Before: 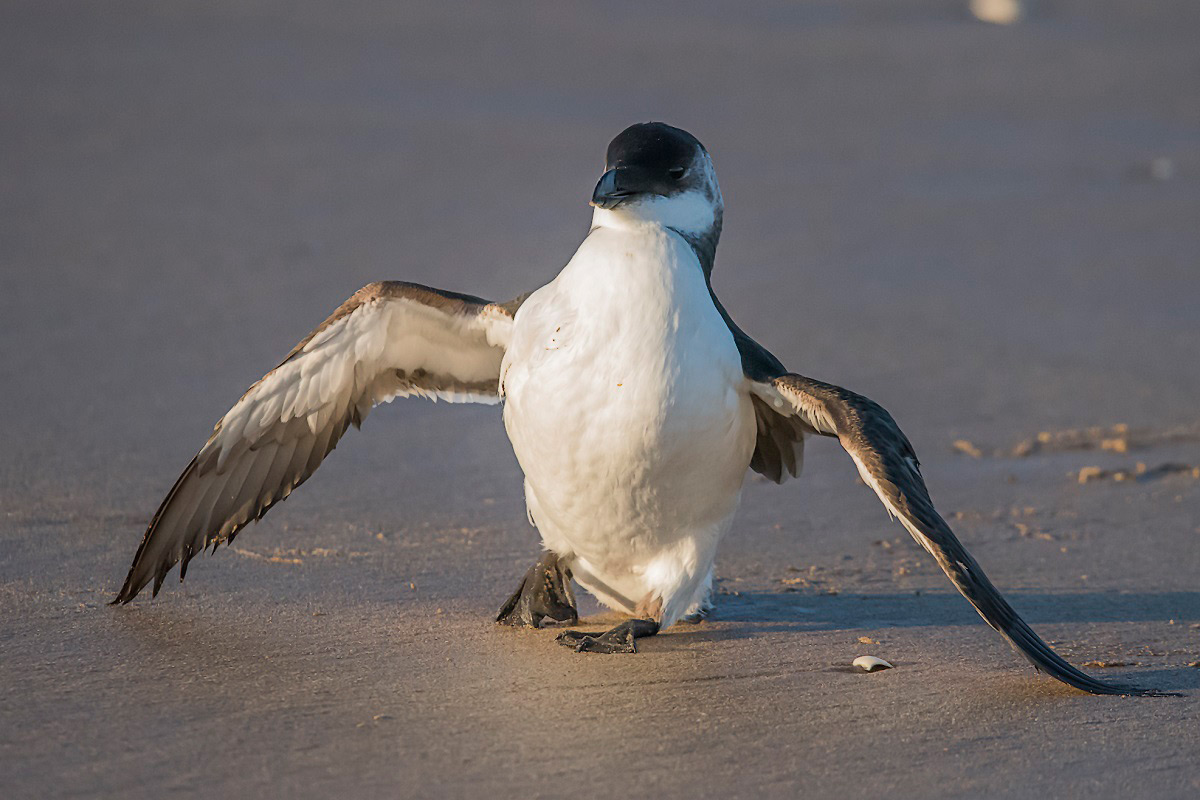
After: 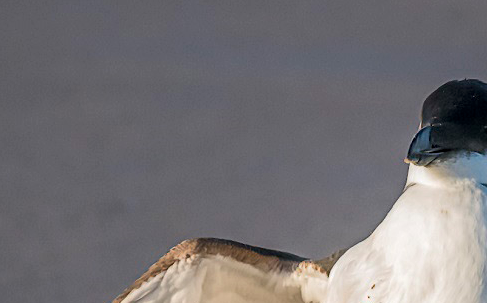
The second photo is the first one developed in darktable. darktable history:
local contrast: on, module defaults
crop: left 15.452%, top 5.459%, right 43.956%, bottom 56.62%
